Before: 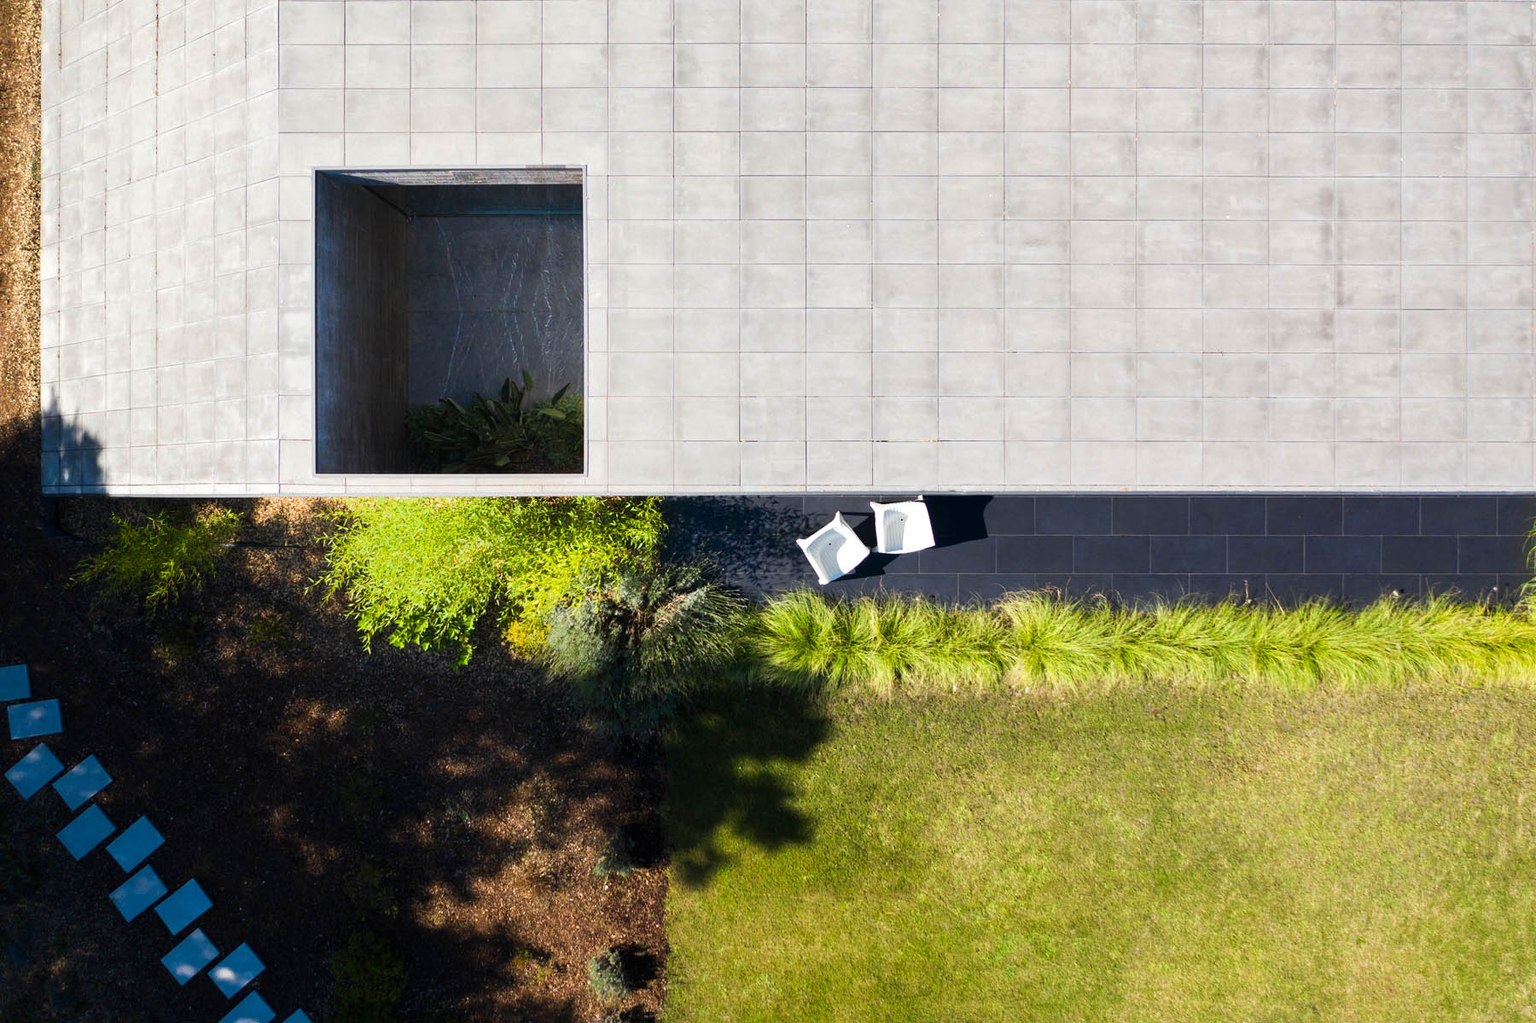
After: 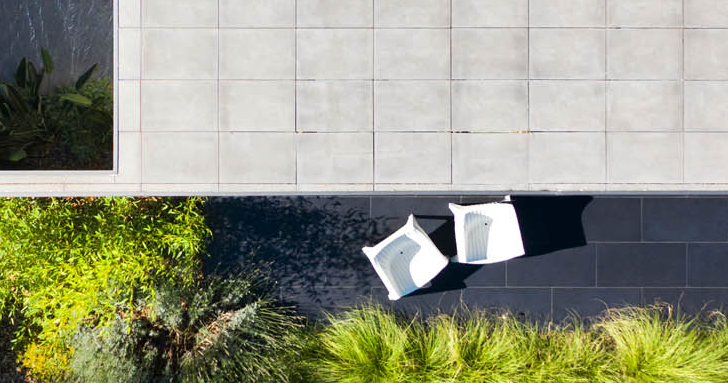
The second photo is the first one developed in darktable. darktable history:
crop: left 31.751%, top 32.172%, right 27.8%, bottom 35.83%
shadows and highlights: shadows 32, highlights -32, soften with gaussian
